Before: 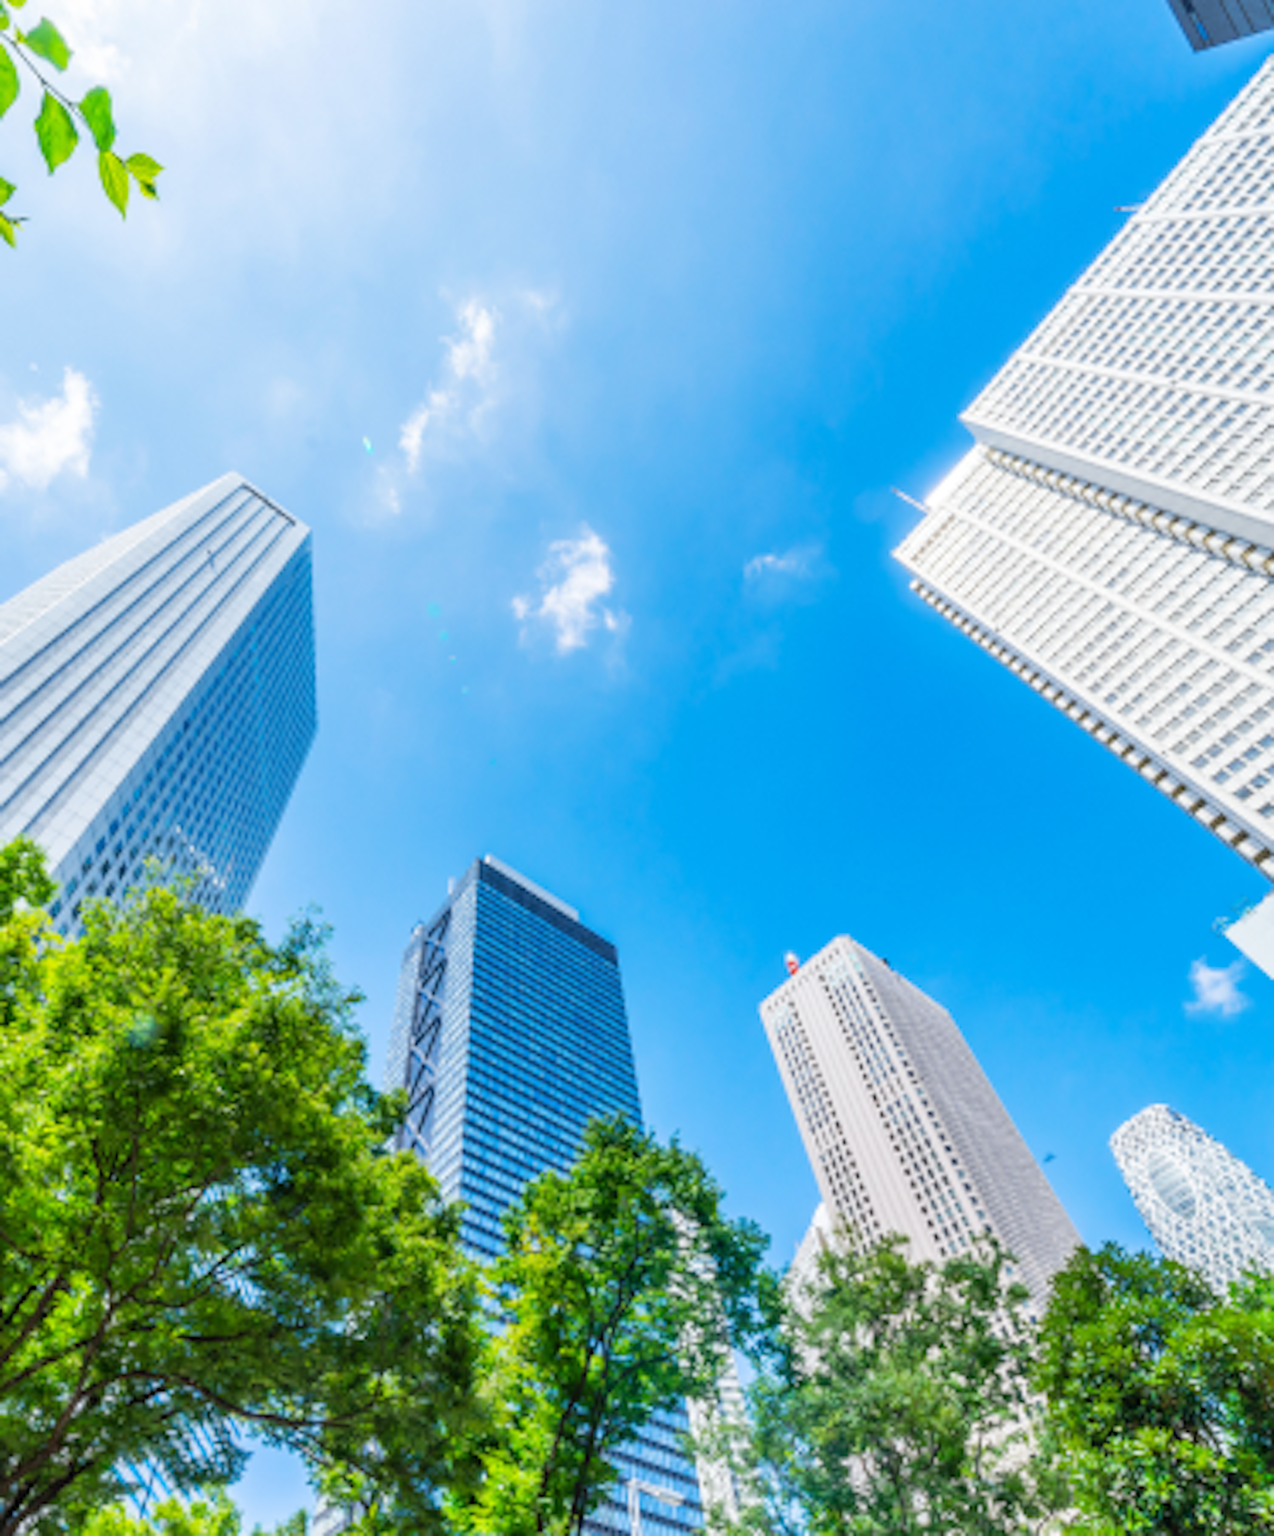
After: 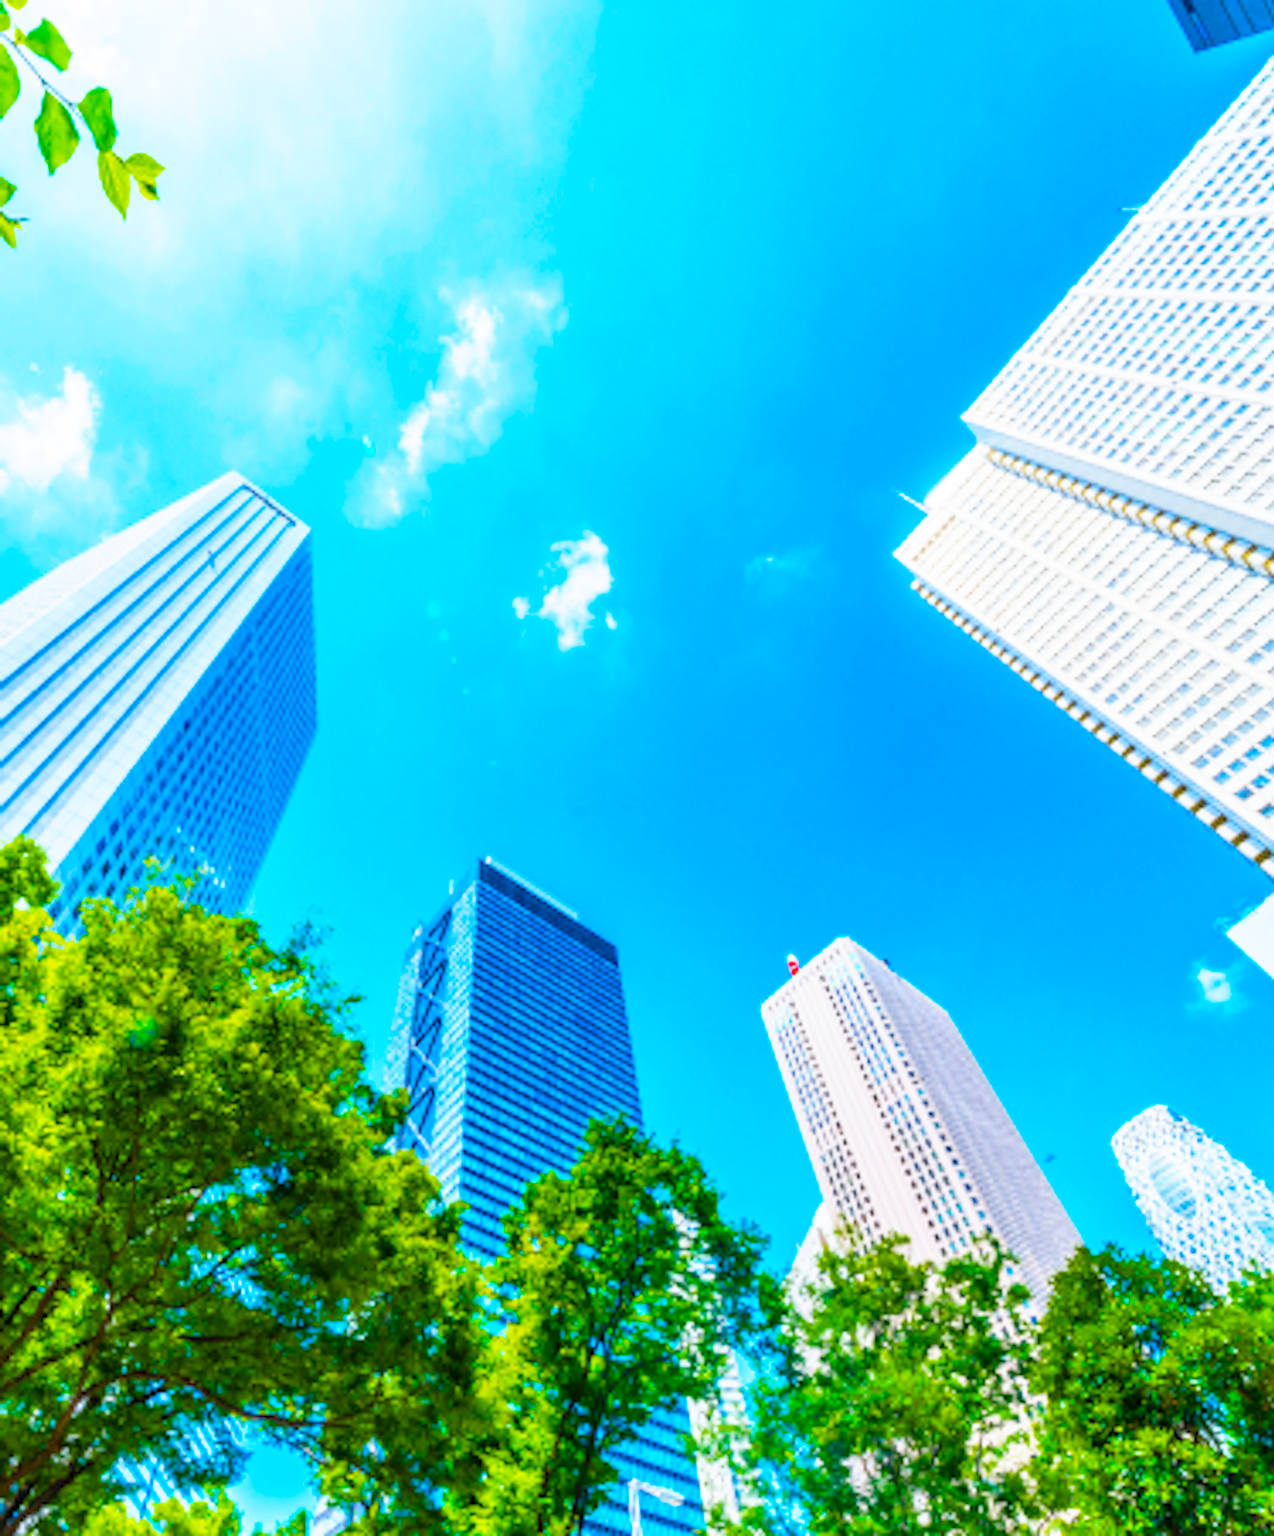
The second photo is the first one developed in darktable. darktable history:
base curve: curves: ch0 [(0, 0) (0.688, 0.865) (1, 1)], preserve colors none
color balance rgb: perceptual saturation grading › global saturation 66.139%, perceptual saturation grading › highlights 48.996%, perceptual saturation grading › shadows 29.245%, global vibrance 41.726%
